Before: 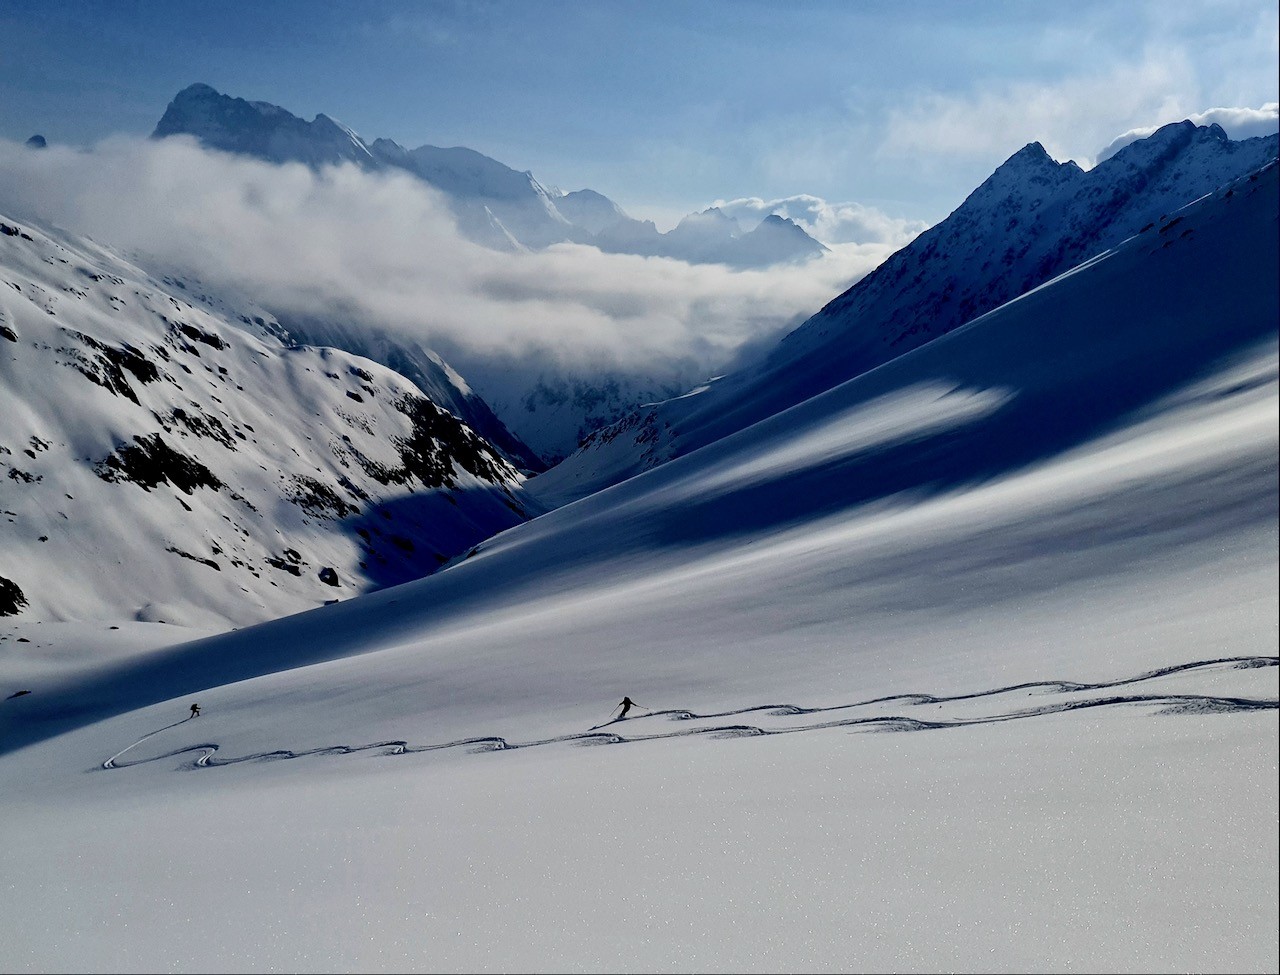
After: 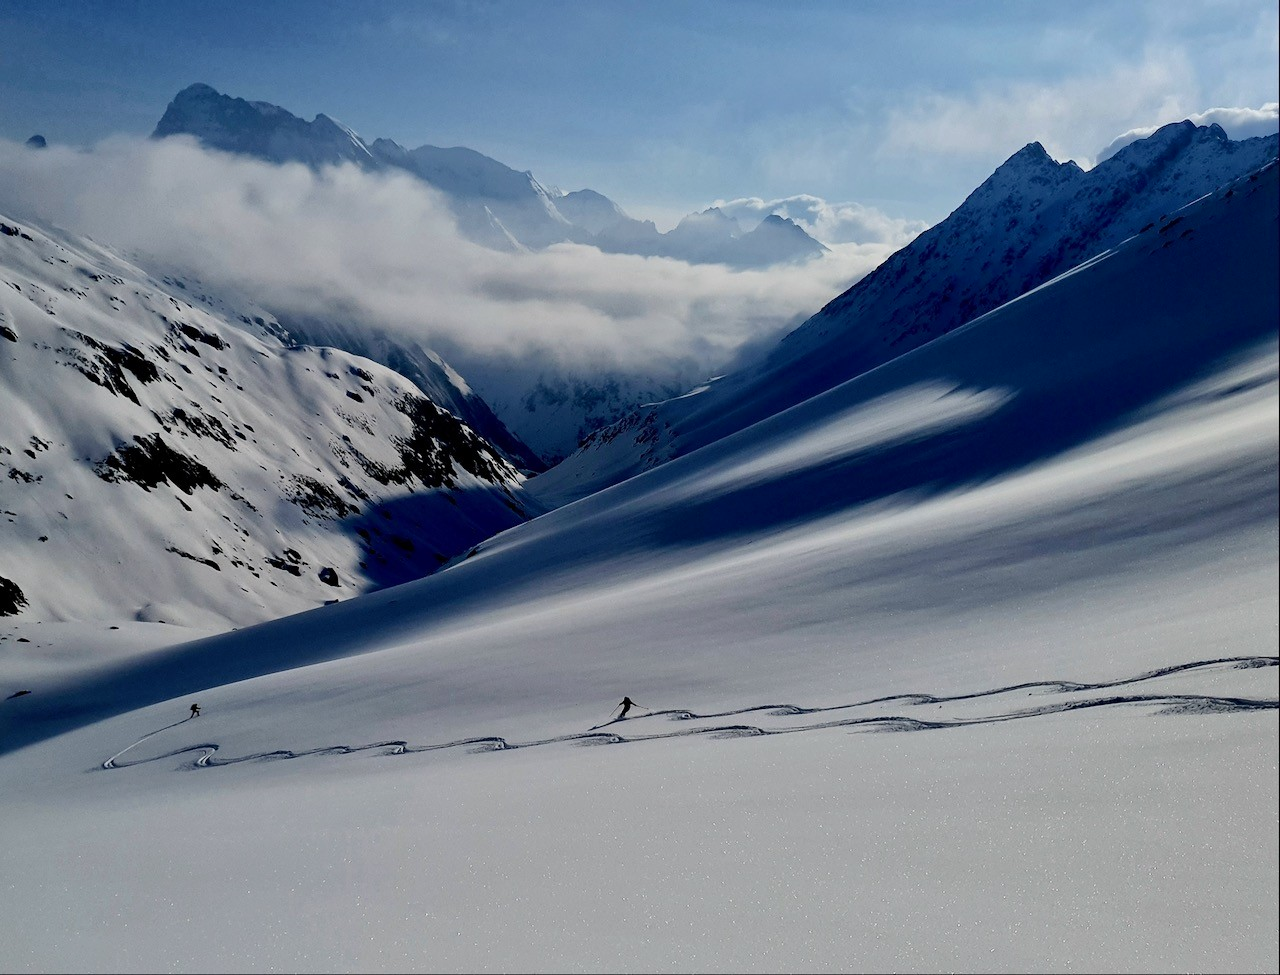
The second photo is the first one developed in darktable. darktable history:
shadows and highlights: shadows -19.98, white point adjustment -1.9, highlights -34.95
